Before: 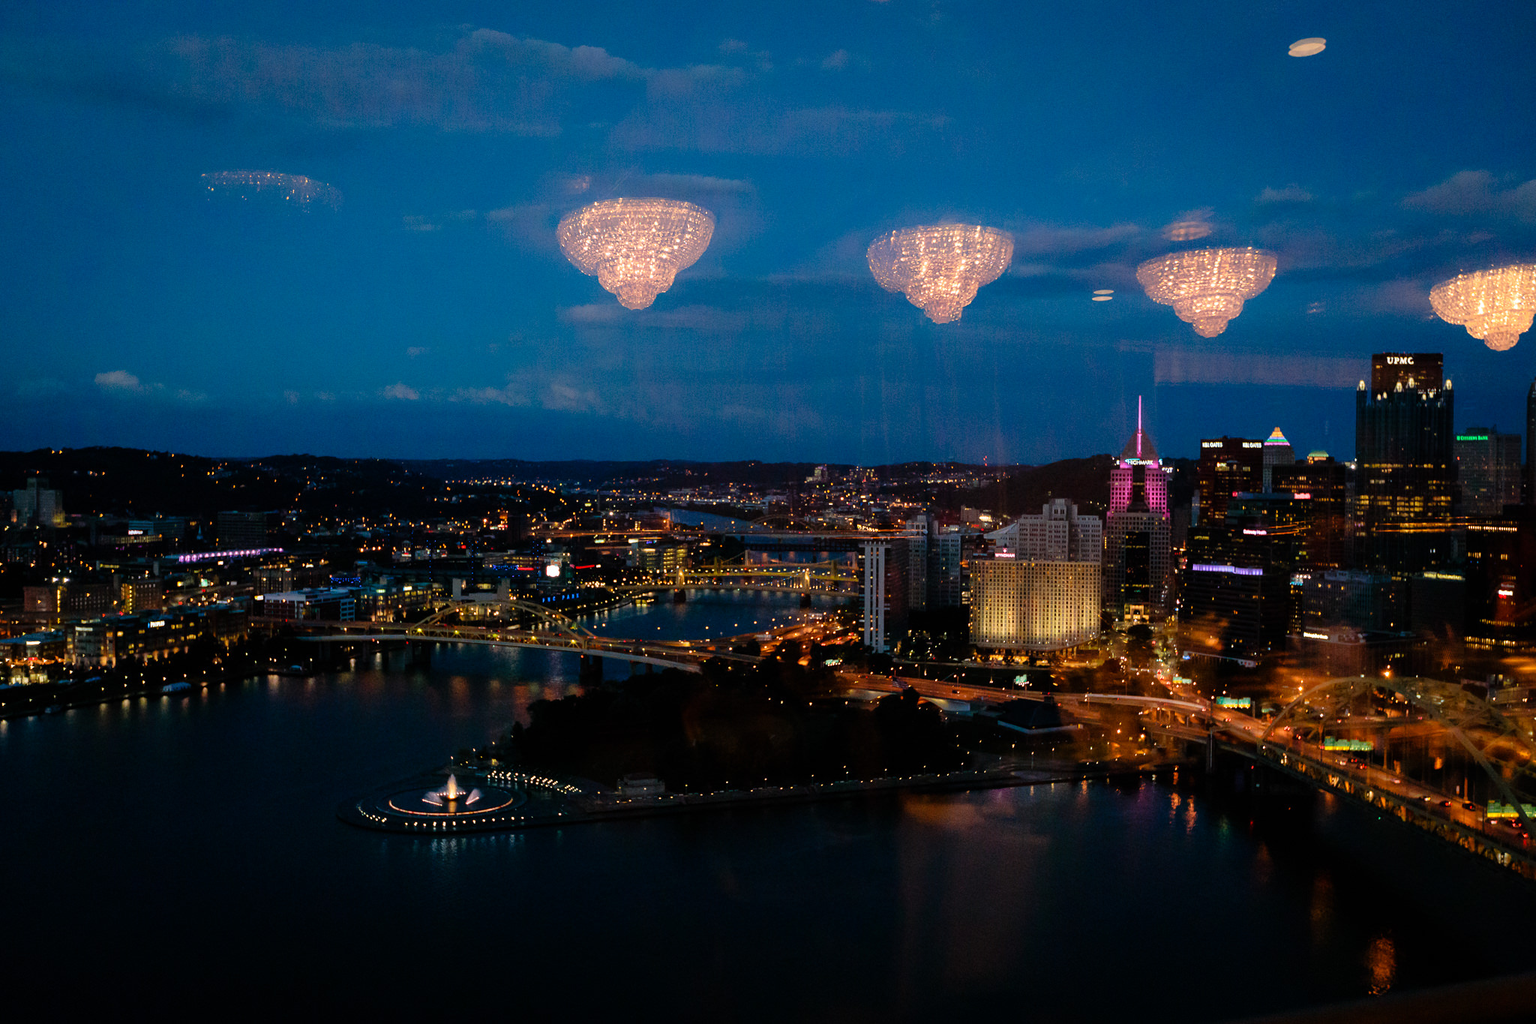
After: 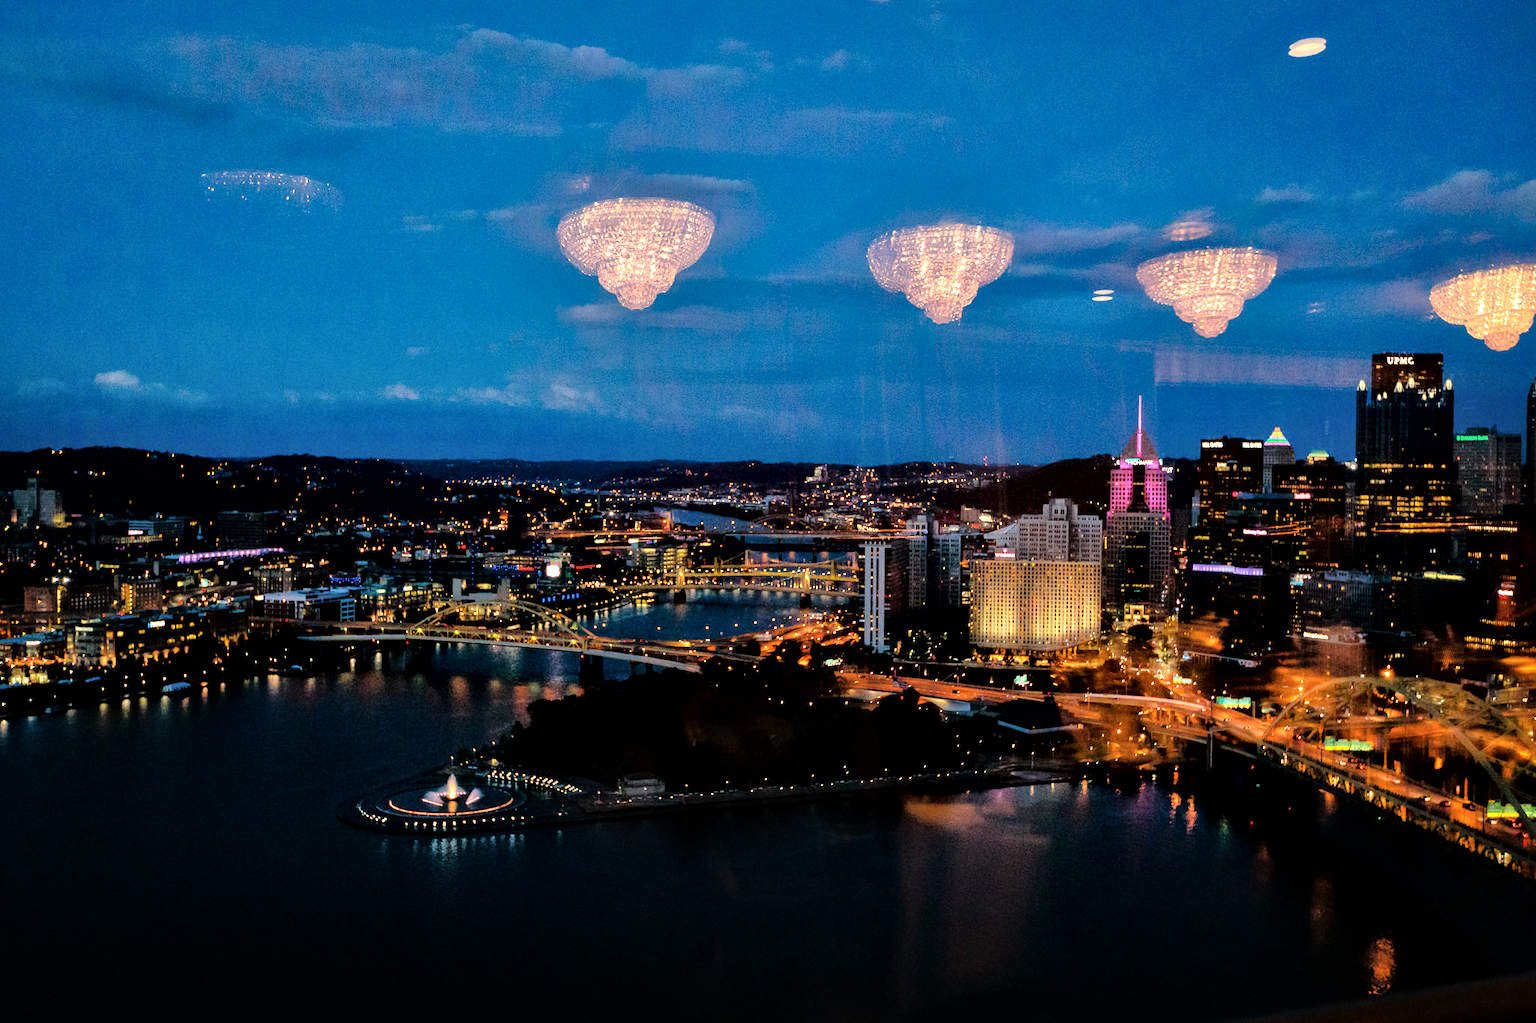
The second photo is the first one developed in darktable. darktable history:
local contrast: mode bilateral grid, contrast 25, coarseness 60, detail 151%, midtone range 0.2
tone equalizer: -7 EV 0.15 EV, -6 EV 0.632 EV, -5 EV 1.13 EV, -4 EV 1.3 EV, -3 EV 1.17 EV, -2 EV 0.6 EV, -1 EV 0.166 EV, mask exposure compensation -0.502 EV
